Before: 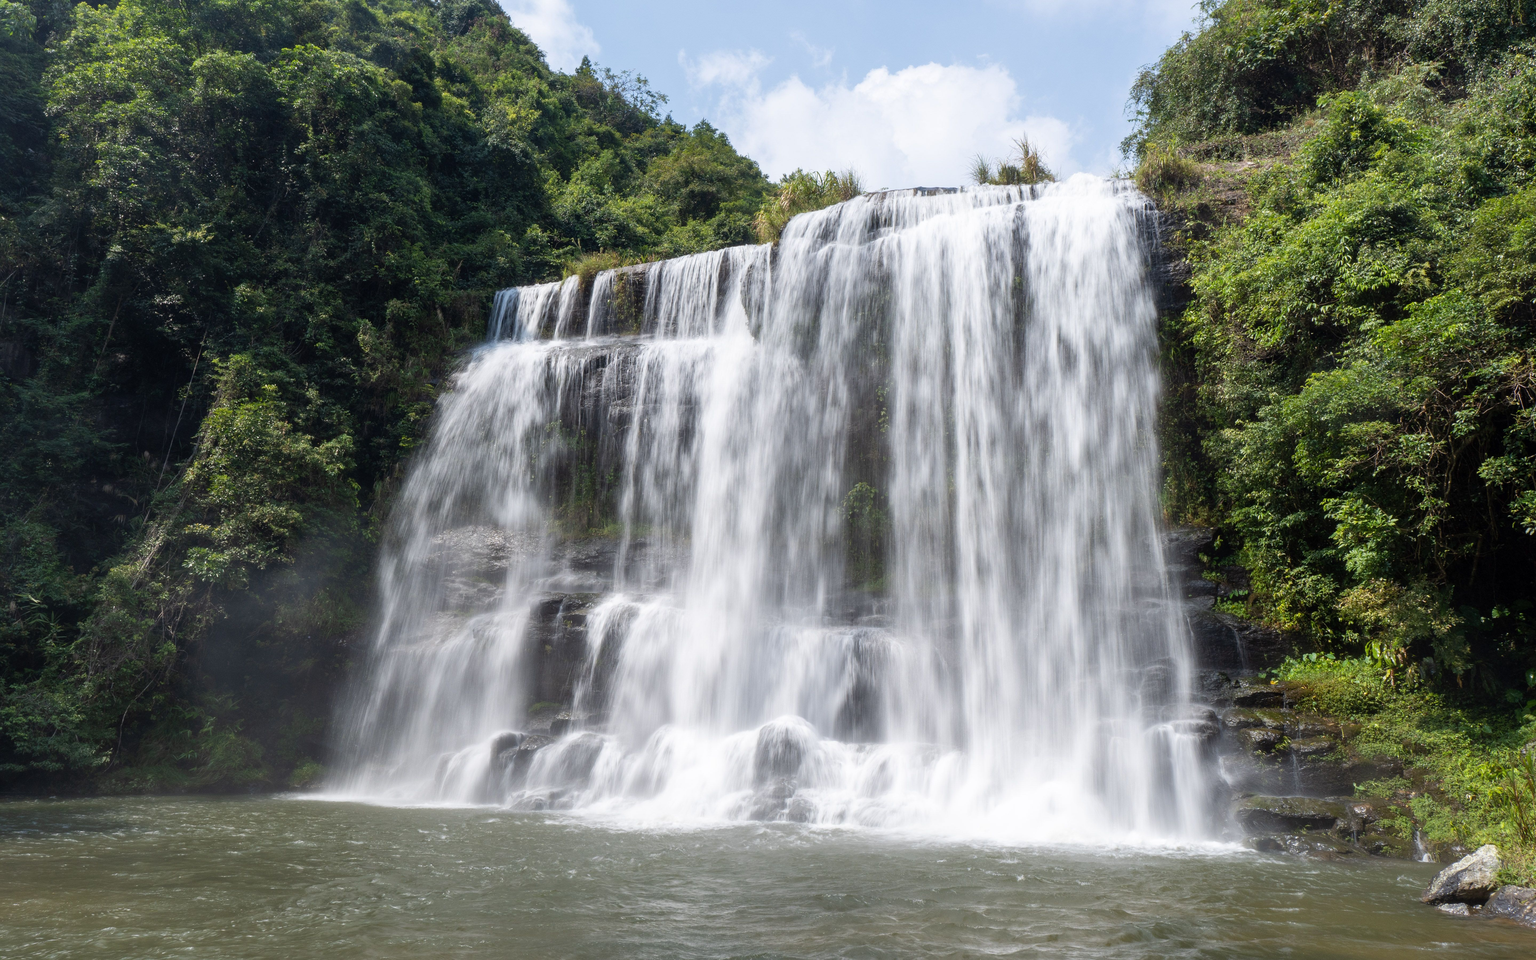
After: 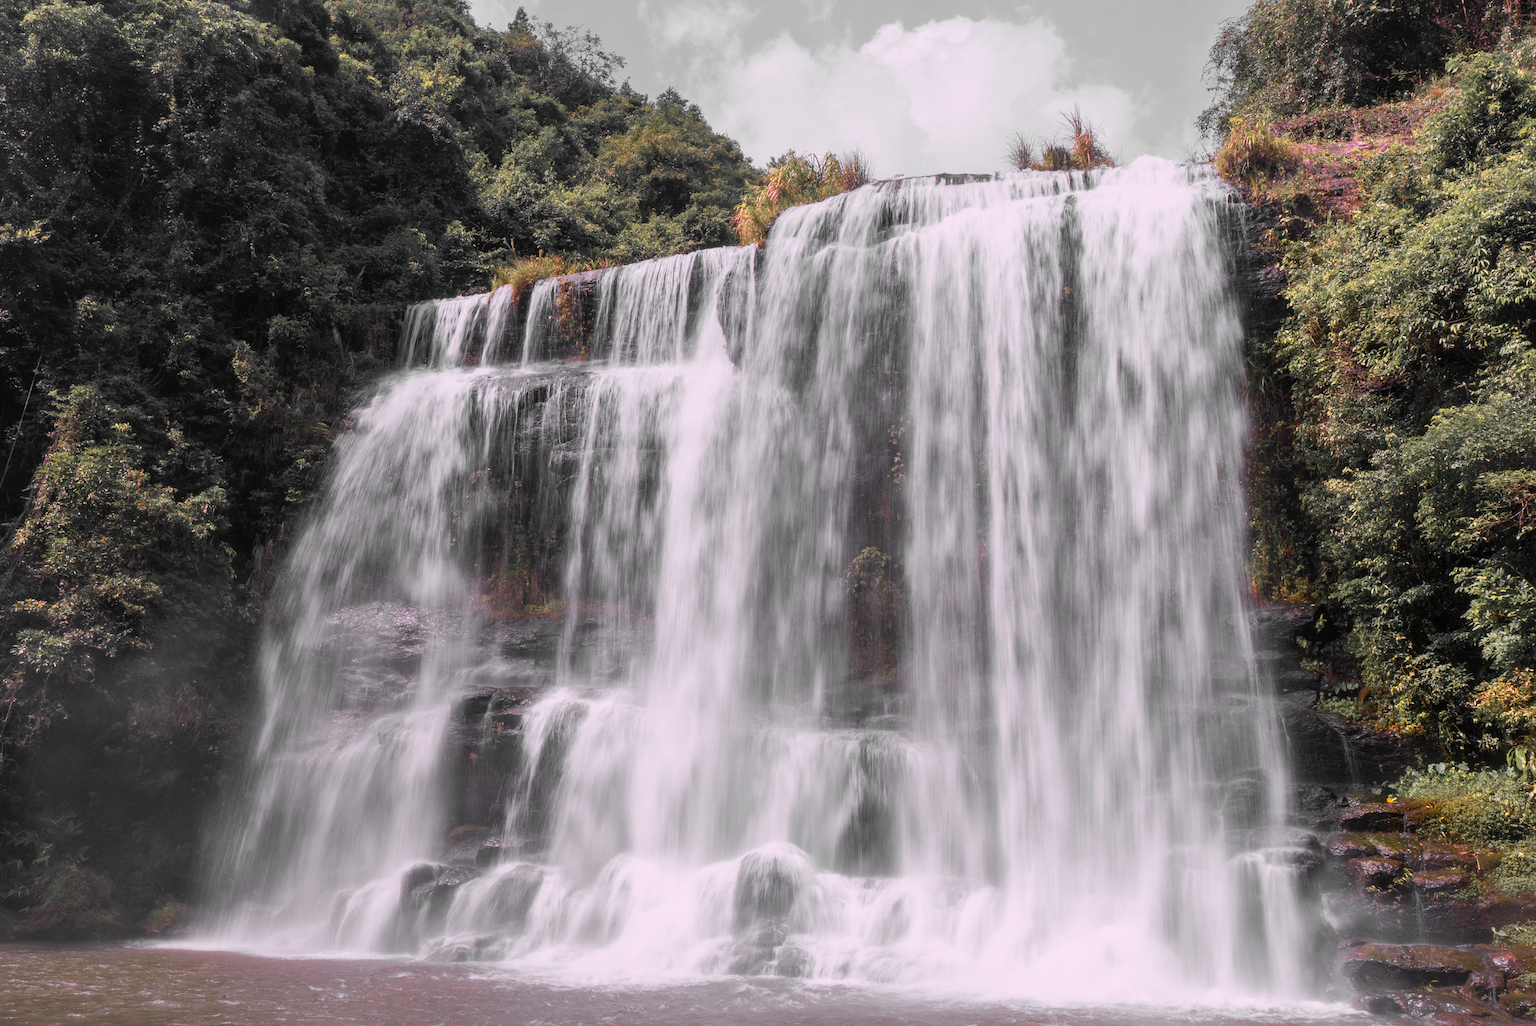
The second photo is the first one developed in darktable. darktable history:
color correction: highlights a* 19.08, highlights b* -11.54, saturation 1.66
color zones: curves: ch0 [(0, 0.447) (0.184, 0.543) (0.323, 0.476) (0.429, 0.445) (0.571, 0.443) (0.714, 0.451) (0.857, 0.452) (1, 0.447)]; ch1 [(0, 0.464) (0.176, 0.46) (0.287, 0.177) (0.429, 0.002) (0.571, 0) (0.714, 0) (0.857, 0) (1, 0.464)]
crop: left 11.345%, top 5.234%, right 9.586%, bottom 10.226%
